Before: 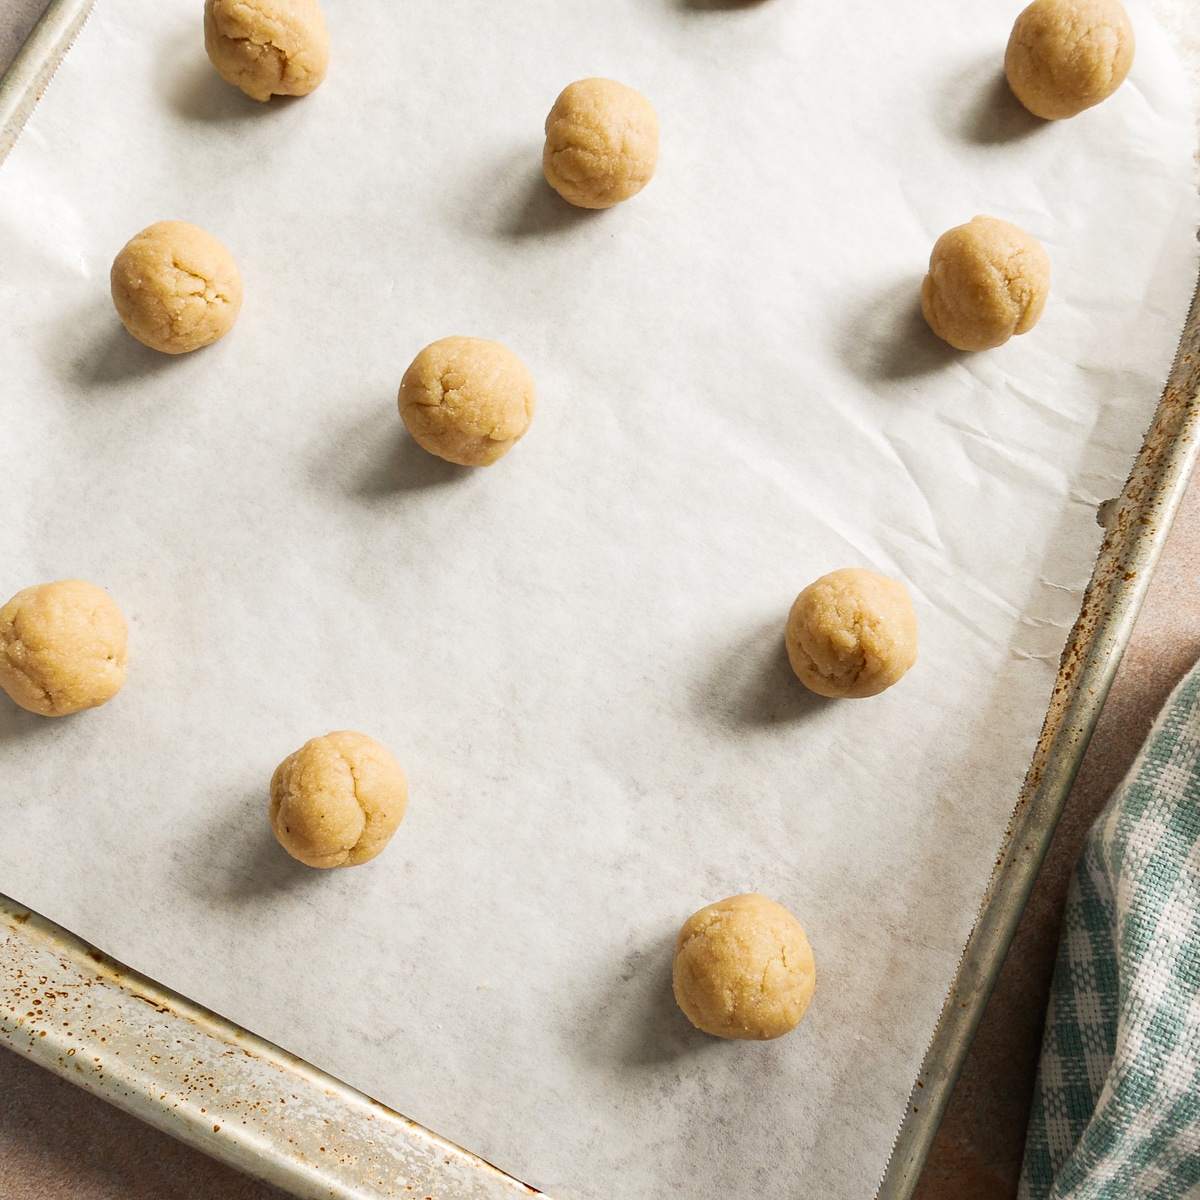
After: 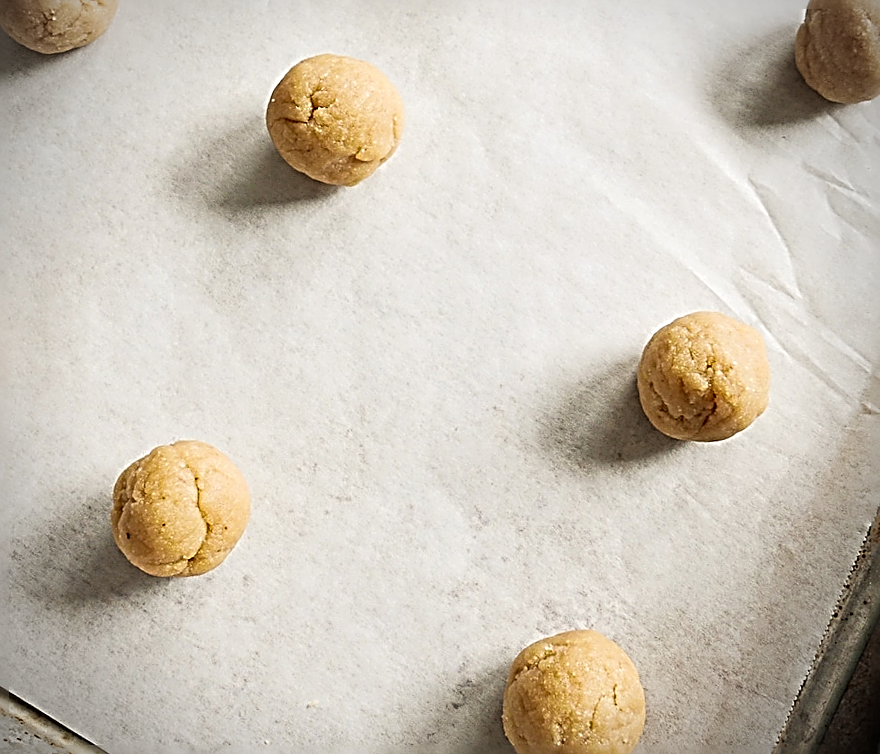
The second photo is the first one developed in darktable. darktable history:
vignetting: fall-off radius 61.05%, brightness -0.719, saturation -0.478
sharpen: radius 3.211, amount 1.749
tone equalizer: mask exposure compensation -0.501 EV
crop and rotate: angle -3.77°, left 9.72%, top 21.101%, right 12.259%, bottom 12.004%
